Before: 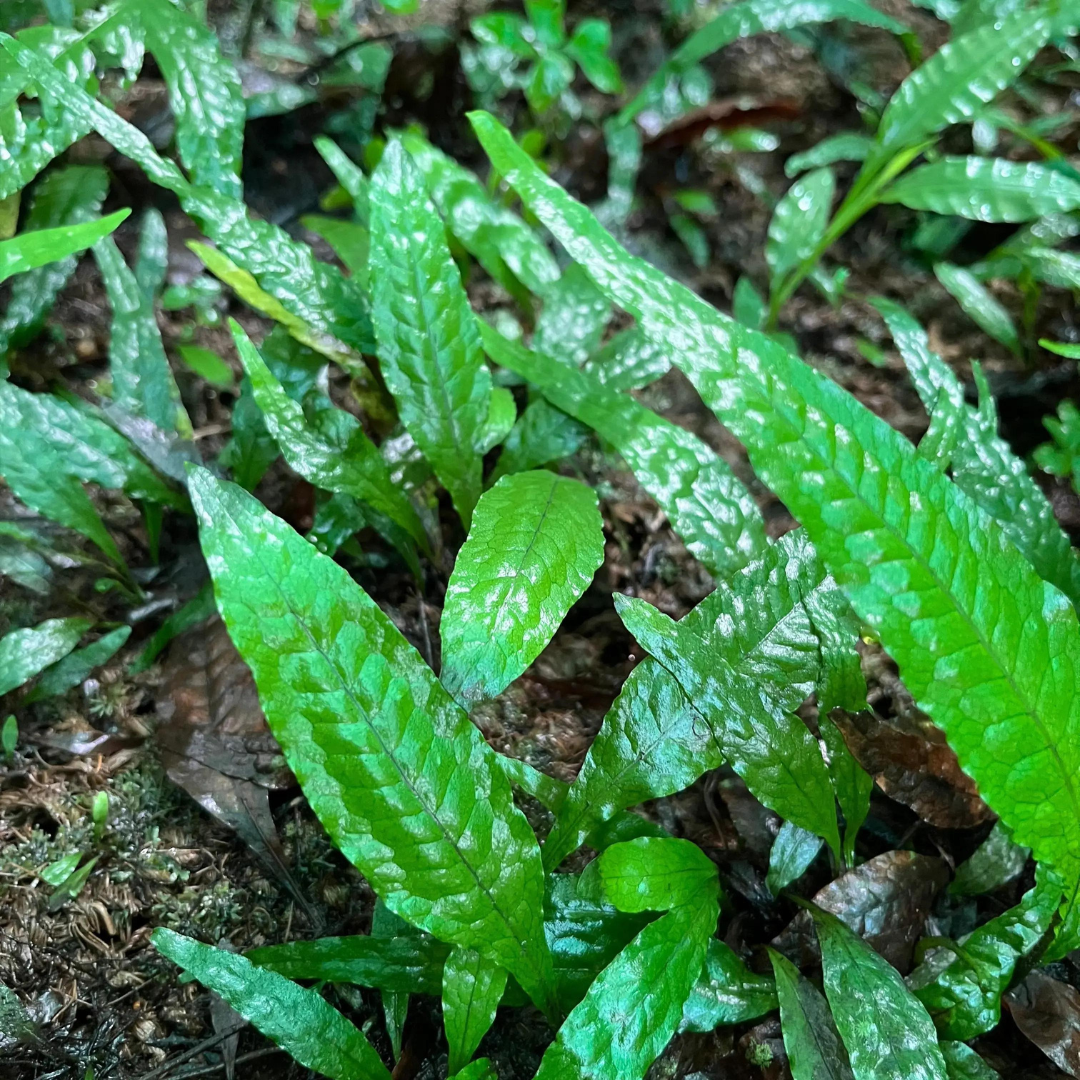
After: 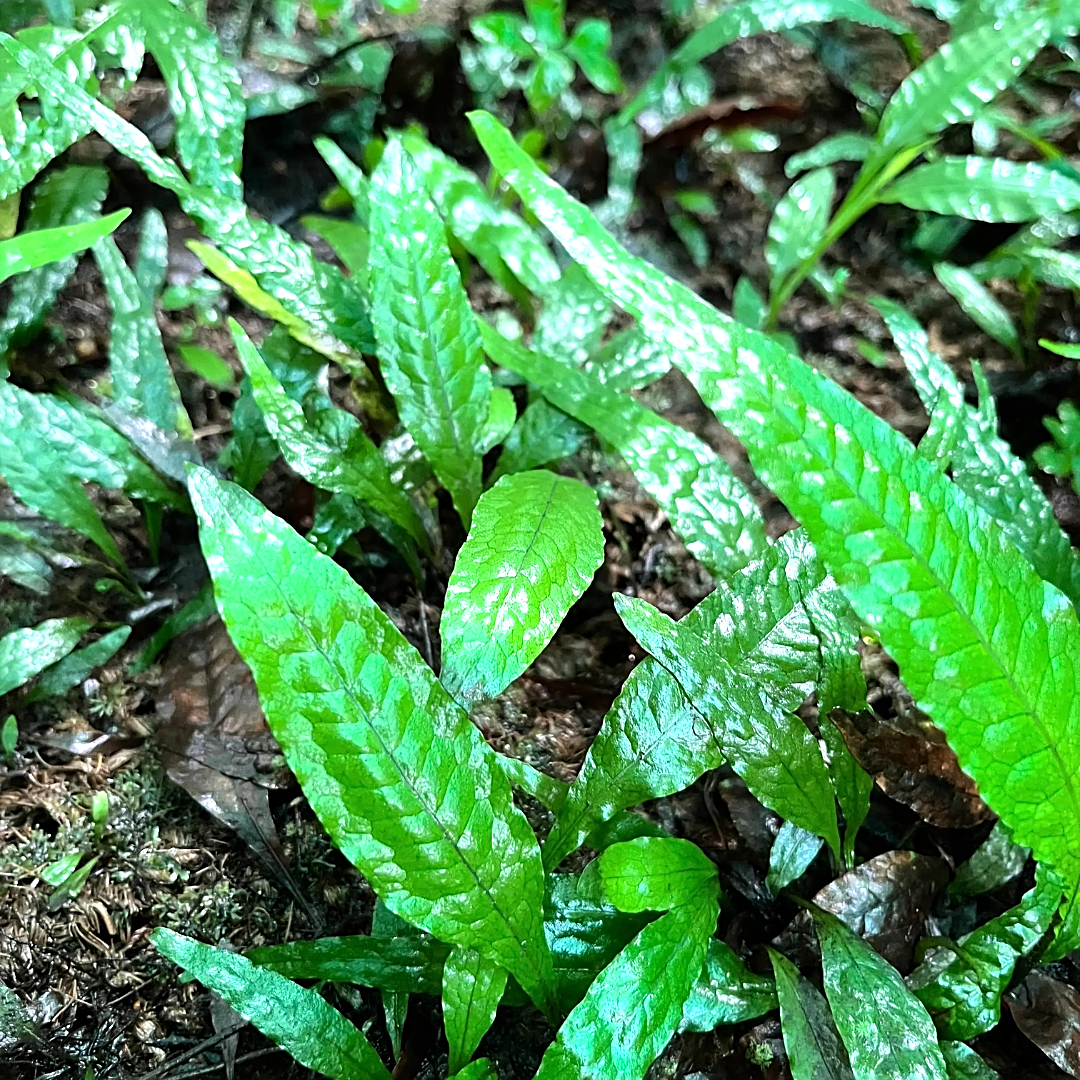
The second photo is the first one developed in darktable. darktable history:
sharpen: on, module defaults
tone equalizer: -8 EV -0.712 EV, -7 EV -0.676 EV, -6 EV -0.614 EV, -5 EV -0.366 EV, -3 EV 0.378 EV, -2 EV 0.6 EV, -1 EV 0.689 EV, +0 EV 0.72 EV, mask exposure compensation -0.49 EV
